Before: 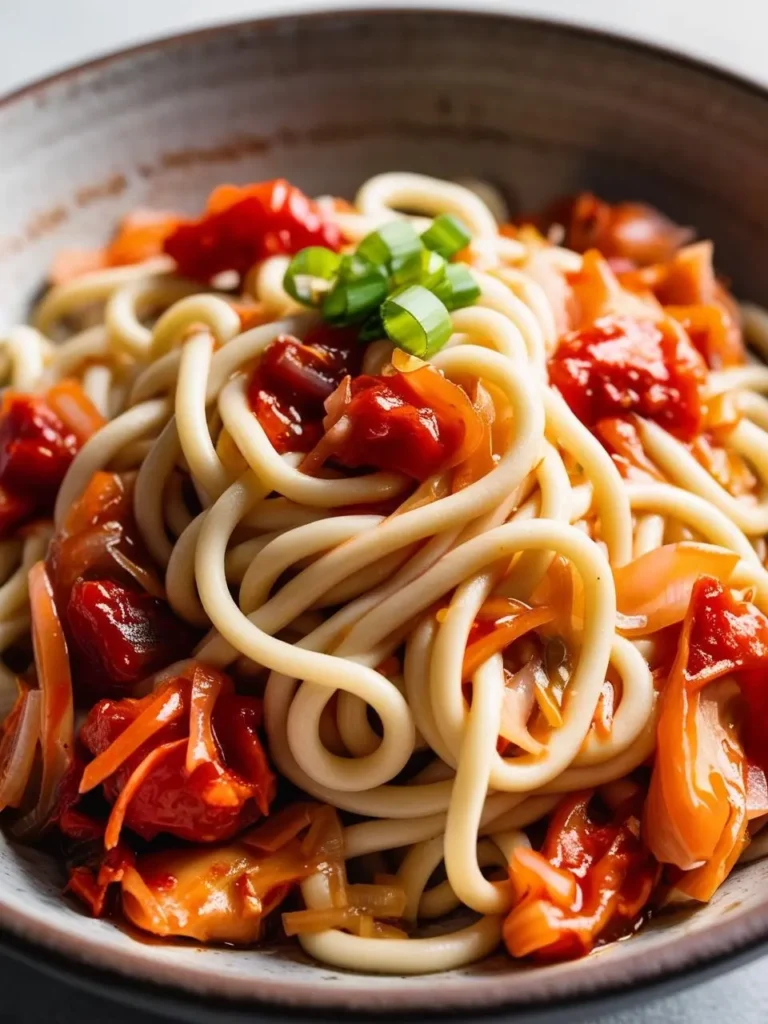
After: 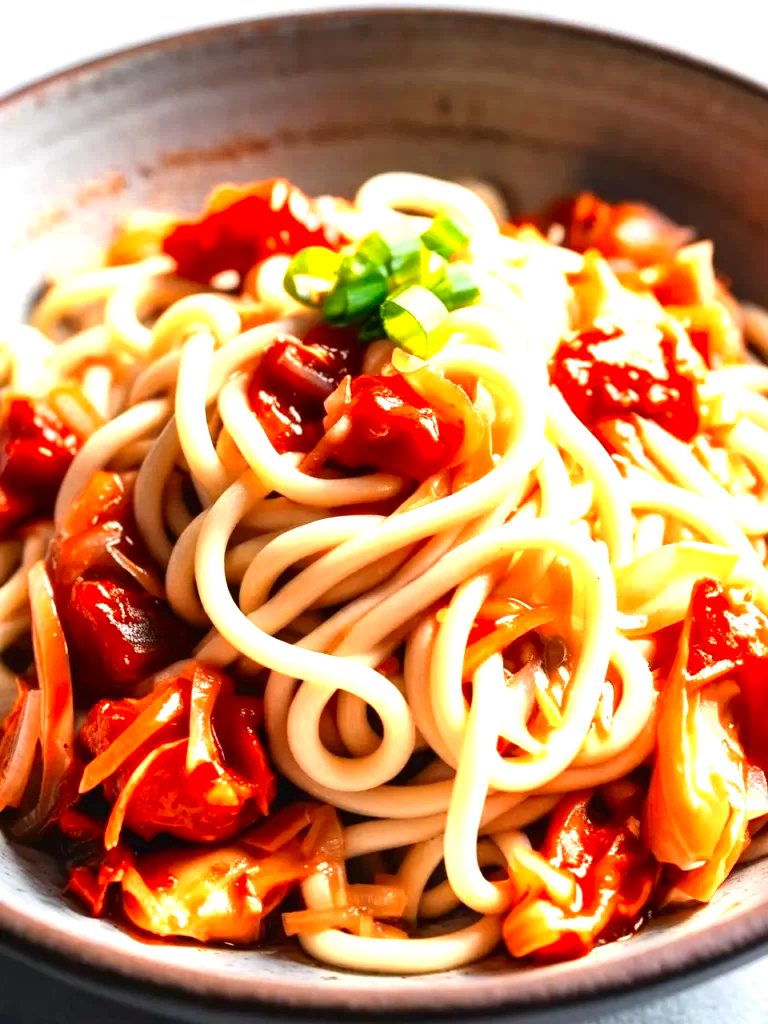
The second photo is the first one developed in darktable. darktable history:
contrast brightness saturation: saturation 0.511
color zones: curves: ch0 [(0.018, 0.548) (0.224, 0.64) (0.425, 0.447) (0.675, 0.575) (0.732, 0.579)]; ch1 [(0.066, 0.487) (0.25, 0.5) (0.404, 0.43) (0.75, 0.421) (0.956, 0.421)]; ch2 [(0.044, 0.561) (0.215, 0.465) (0.399, 0.544) (0.465, 0.548) (0.614, 0.447) (0.724, 0.43) (0.882, 0.623) (0.956, 0.632)]
exposure: exposure 0.642 EV, compensate highlight preservation false
